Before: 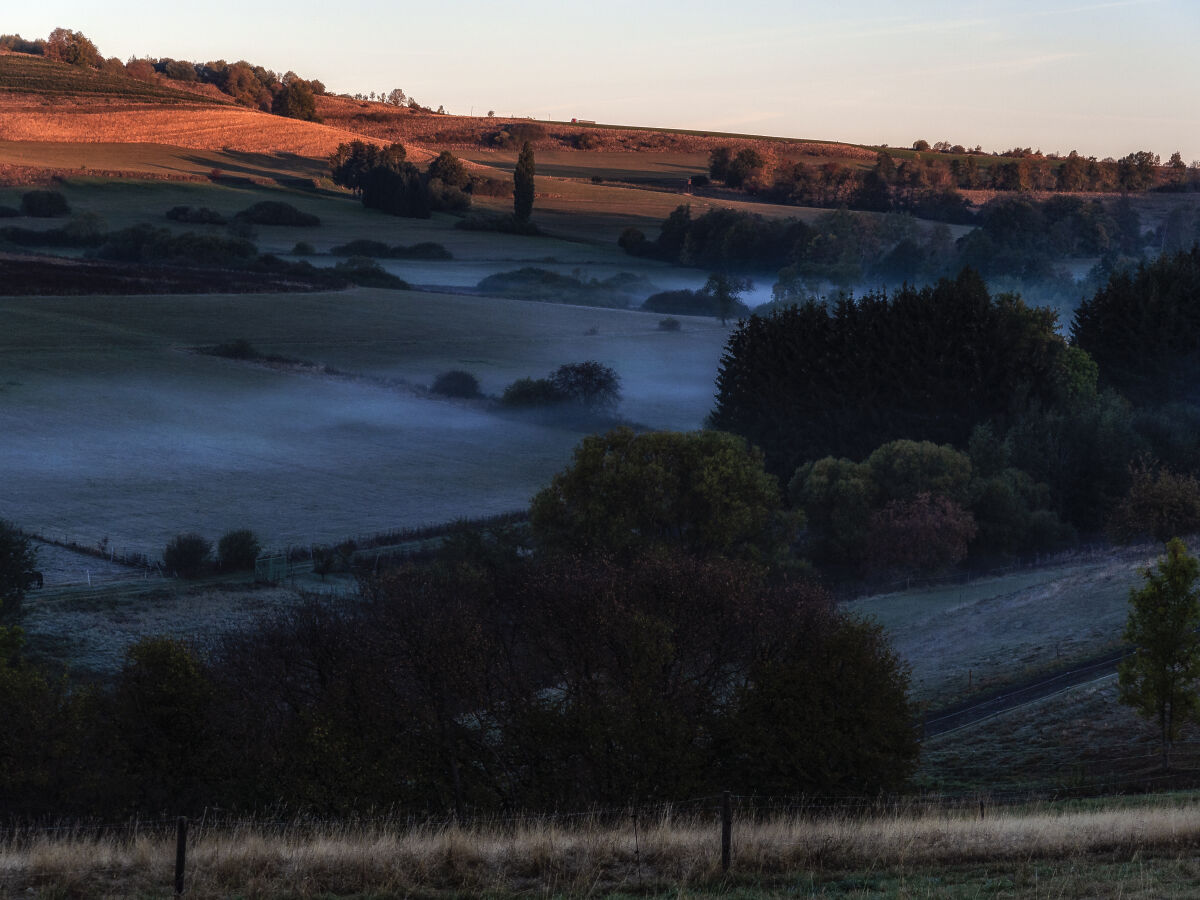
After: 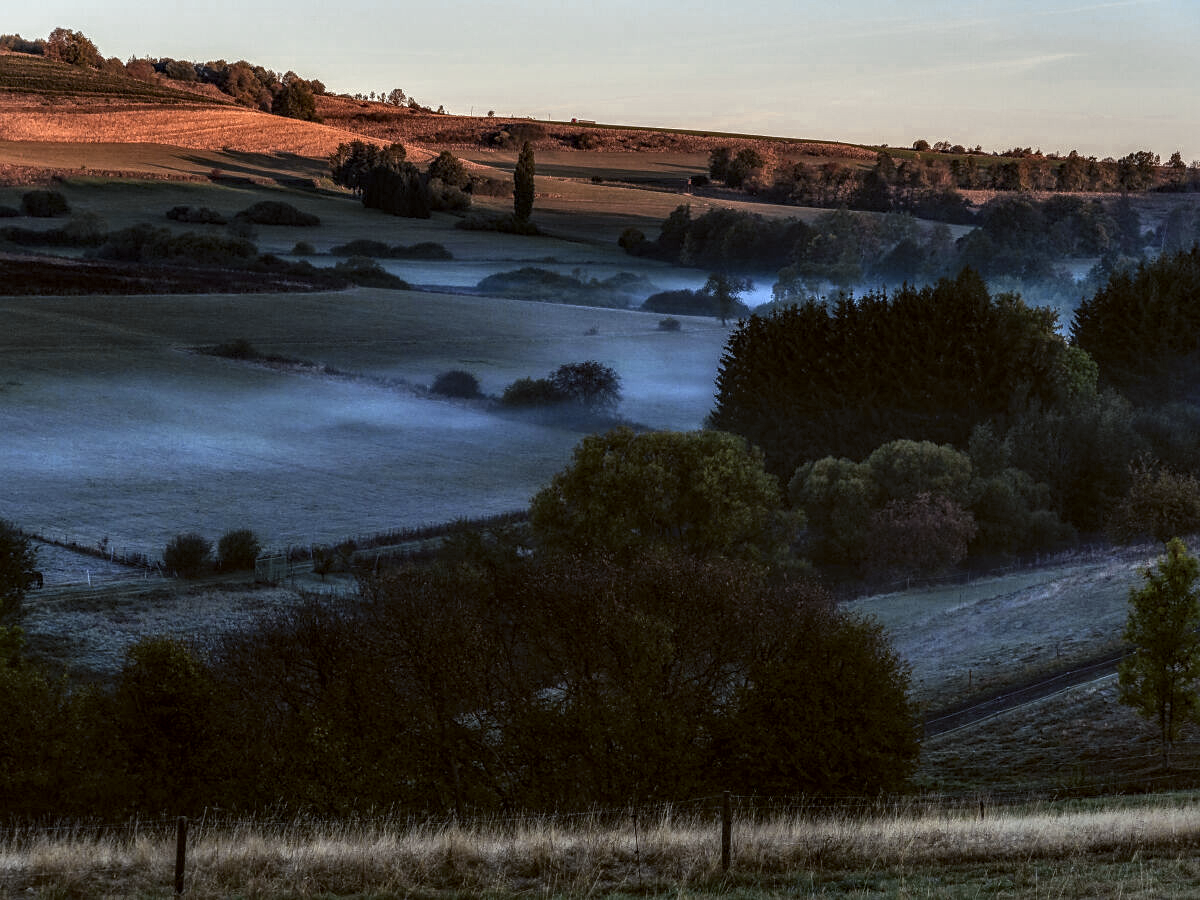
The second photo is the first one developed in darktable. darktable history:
color zones: curves: ch0 [(0, 0.485) (0.178, 0.476) (0.261, 0.623) (0.411, 0.403) (0.708, 0.603) (0.934, 0.412)]; ch1 [(0.003, 0.485) (0.149, 0.496) (0.229, 0.584) (0.326, 0.551) (0.484, 0.262) (0.757, 0.643)]
exposure: exposure -0.116 EV, compensate exposure bias true, compensate highlight preservation false
local contrast: highlights 20%, shadows 70%, detail 170%
sharpen: amount 0.2
color balance: lift [1.004, 1.002, 1.002, 0.998], gamma [1, 1.007, 1.002, 0.993], gain [1, 0.977, 1.013, 1.023], contrast -3.64%
